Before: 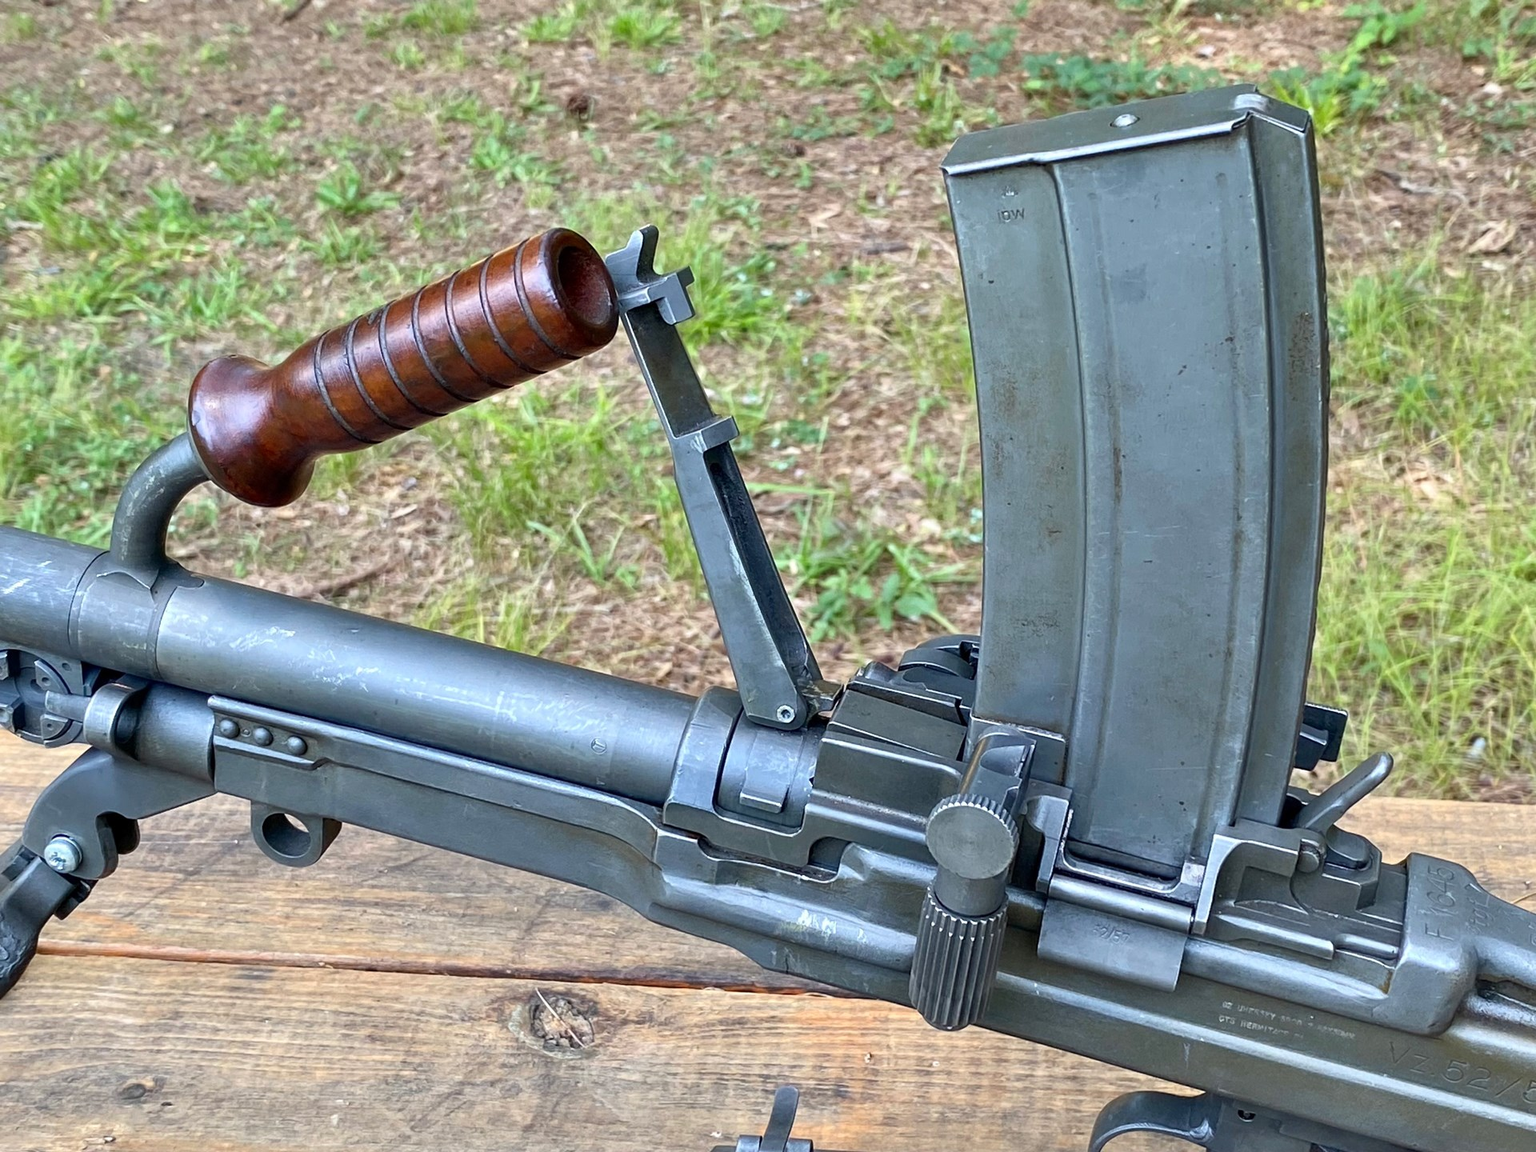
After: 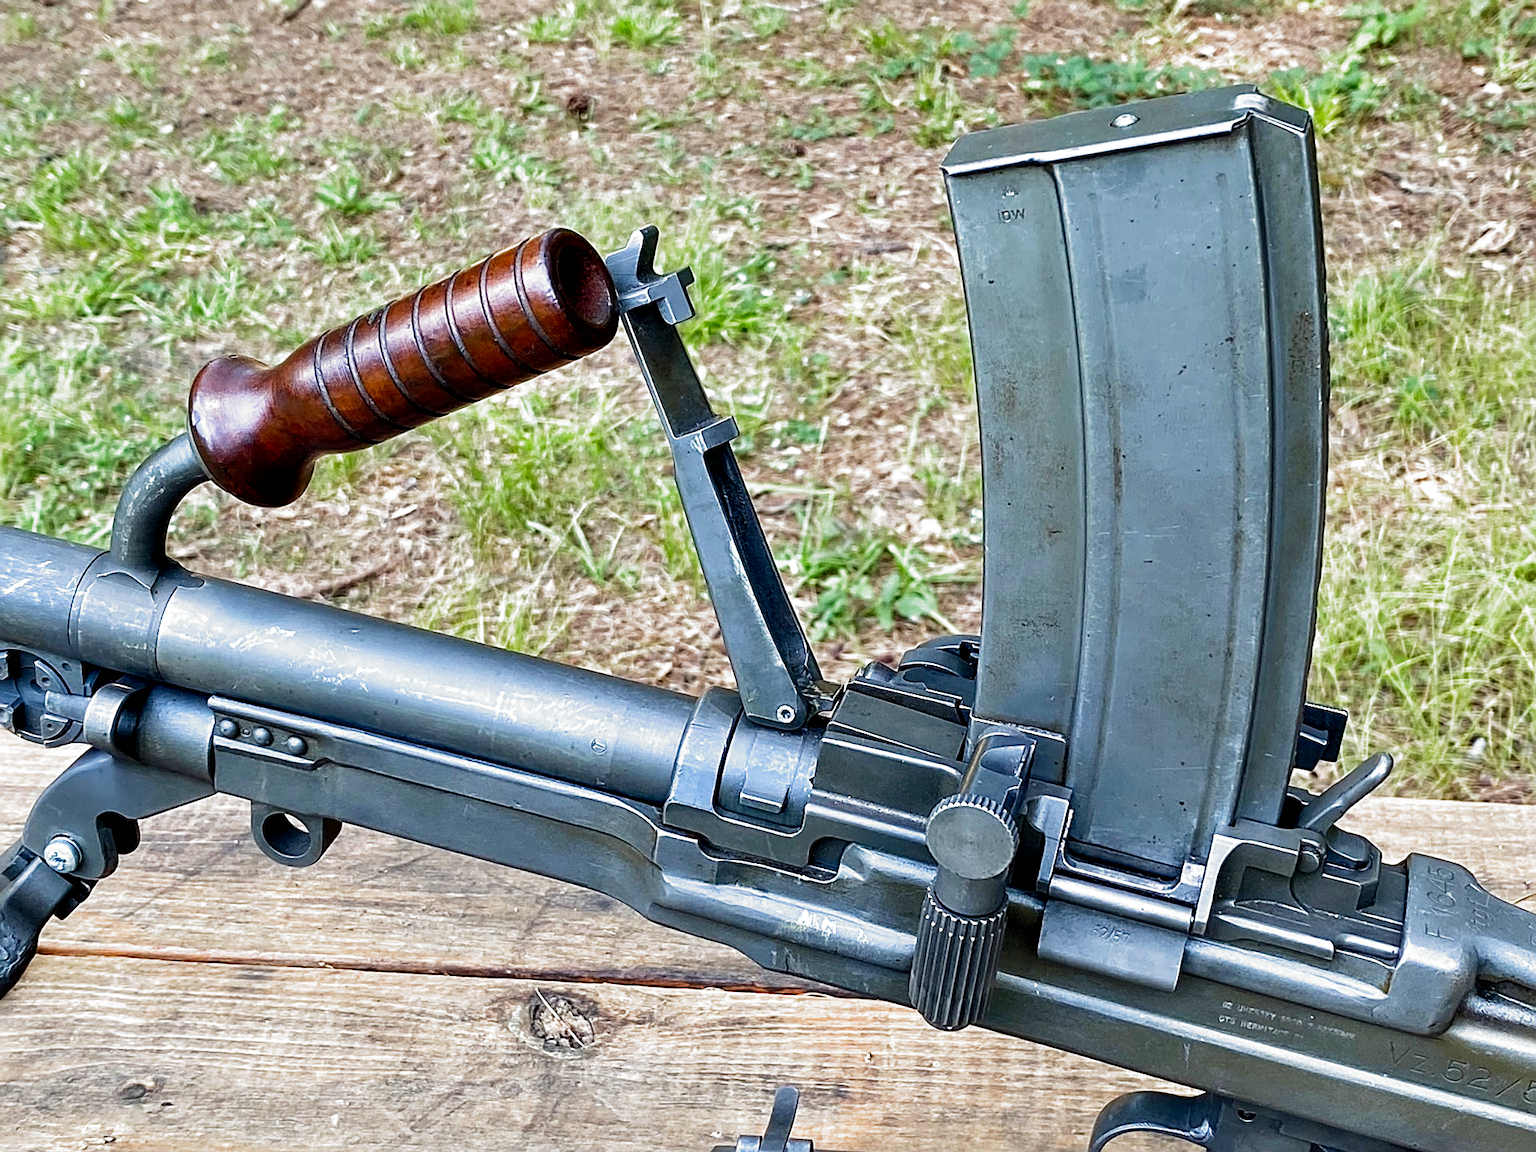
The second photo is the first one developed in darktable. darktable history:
sharpen: on, module defaults
filmic rgb: black relative exposure -8.2 EV, white relative exposure 2.2 EV, threshold 3 EV, hardness 7.11, latitude 75%, contrast 1.325, highlights saturation mix -2%, shadows ↔ highlights balance 30%, preserve chrominance no, color science v5 (2021), contrast in shadows safe, contrast in highlights safe, enable highlight reconstruction true
